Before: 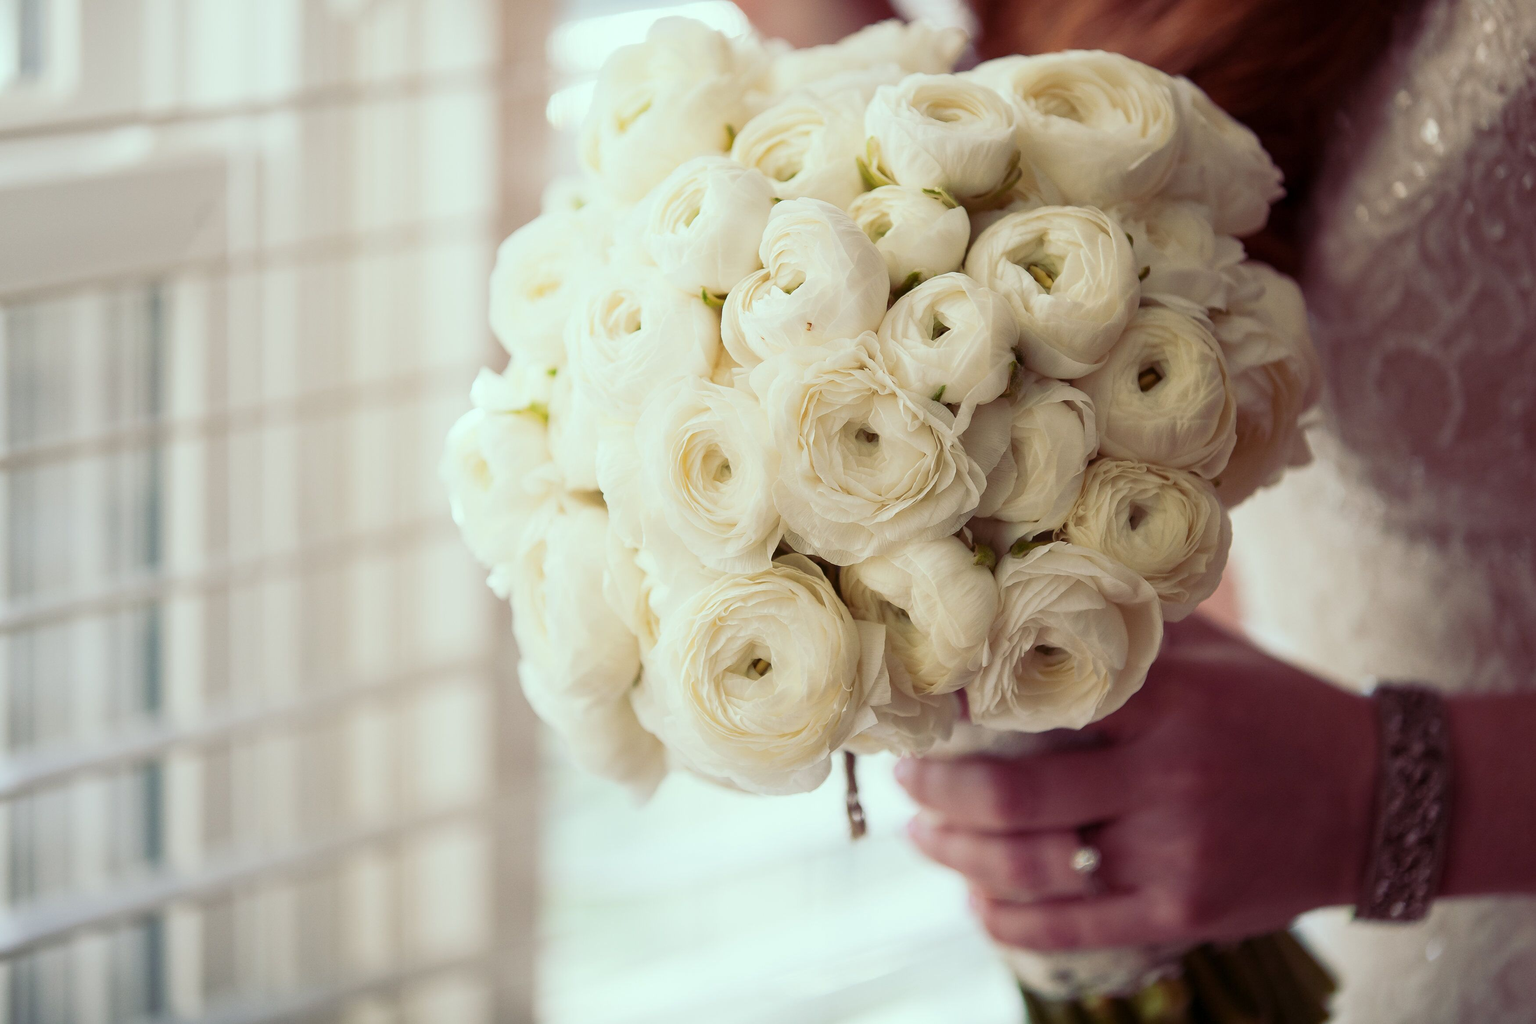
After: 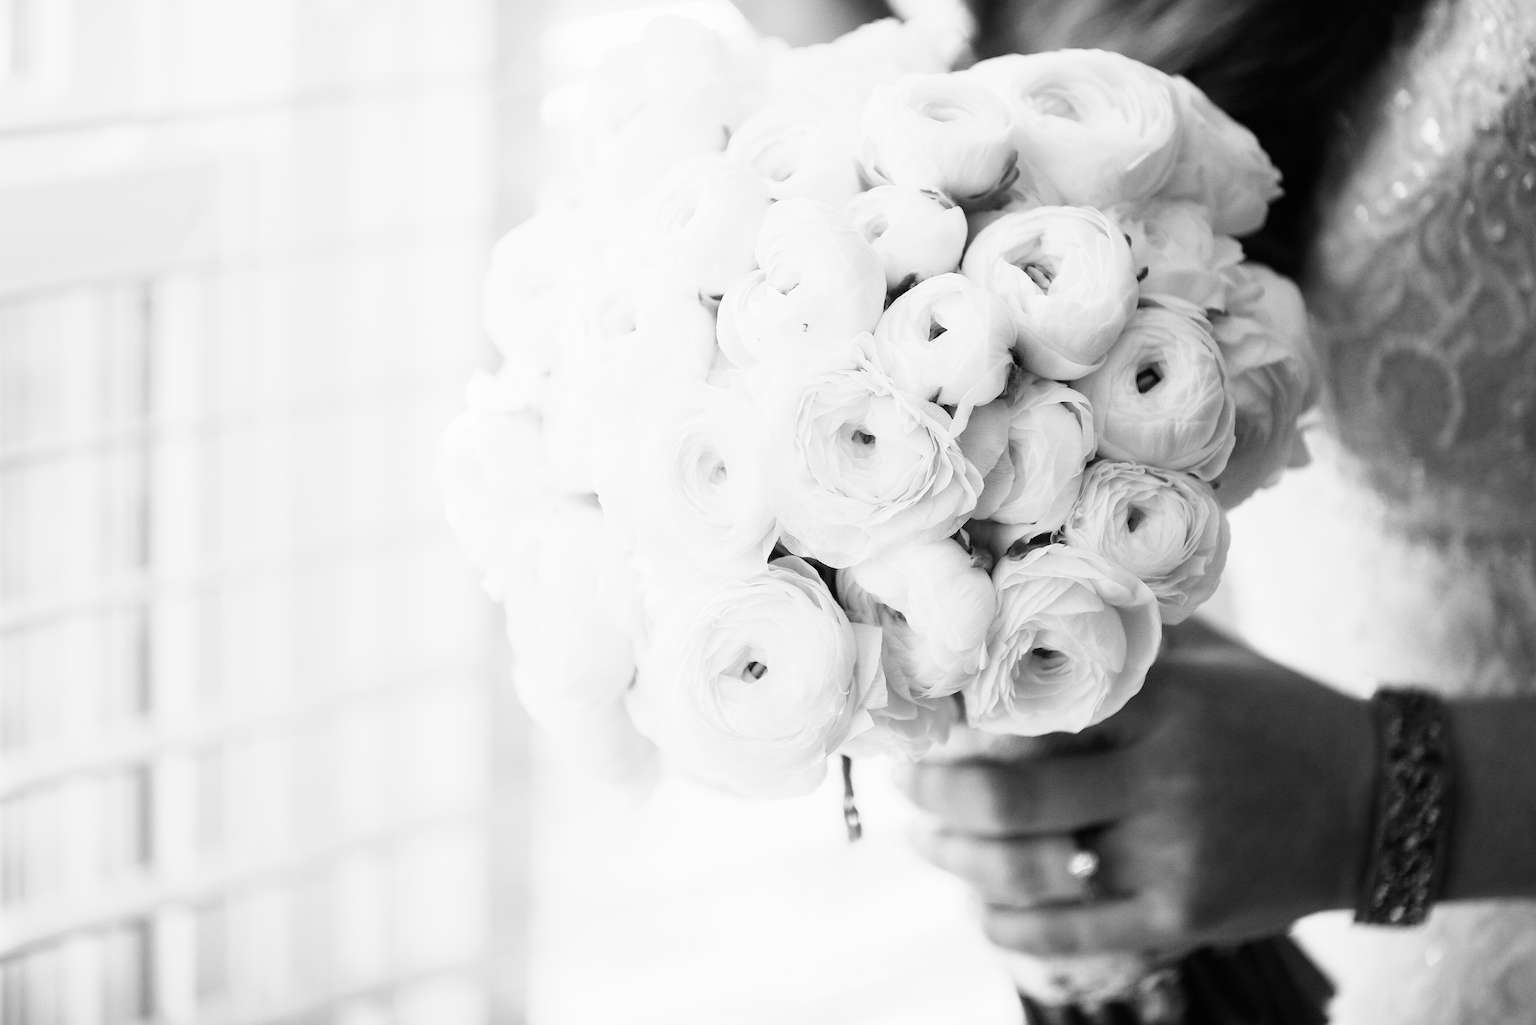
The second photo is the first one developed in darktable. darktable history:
crop and rotate: left 0.604%, top 0.163%, bottom 0.285%
base curve: curves: ch0 [(0, 0) (0, 0.001) (0.001, 0.001) (0.004, 0.002) (0.007, 0.004) (0.015, 0.013) (0.033, 0.045) (0.052, 0.096) (0.075, 0.17) (0.099, 0.241) (0.163, 0.42) (0.219, 0.55) (0.259, 0.616) (0.327, 0.722) (0.365, 0.765) (0.522, 0.873) (0.547, 0.881) (0.689, 0.919) (0.826, 0.952) (1, 1)], preserve colors none
contrast brightness saturation: saturation -0.991
